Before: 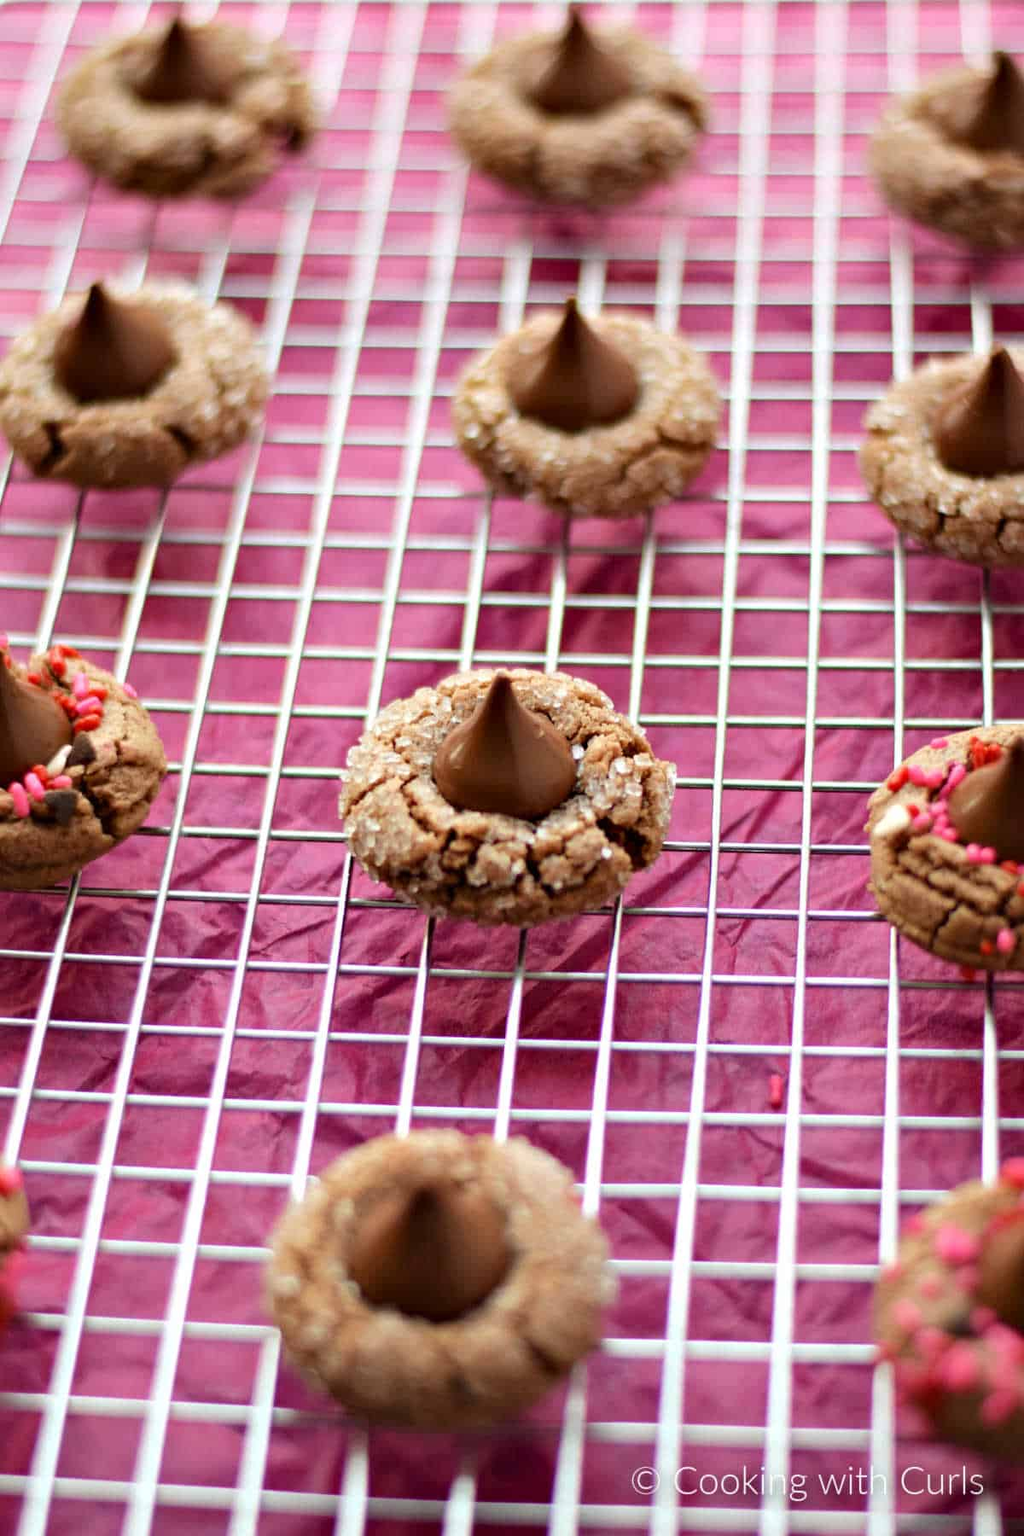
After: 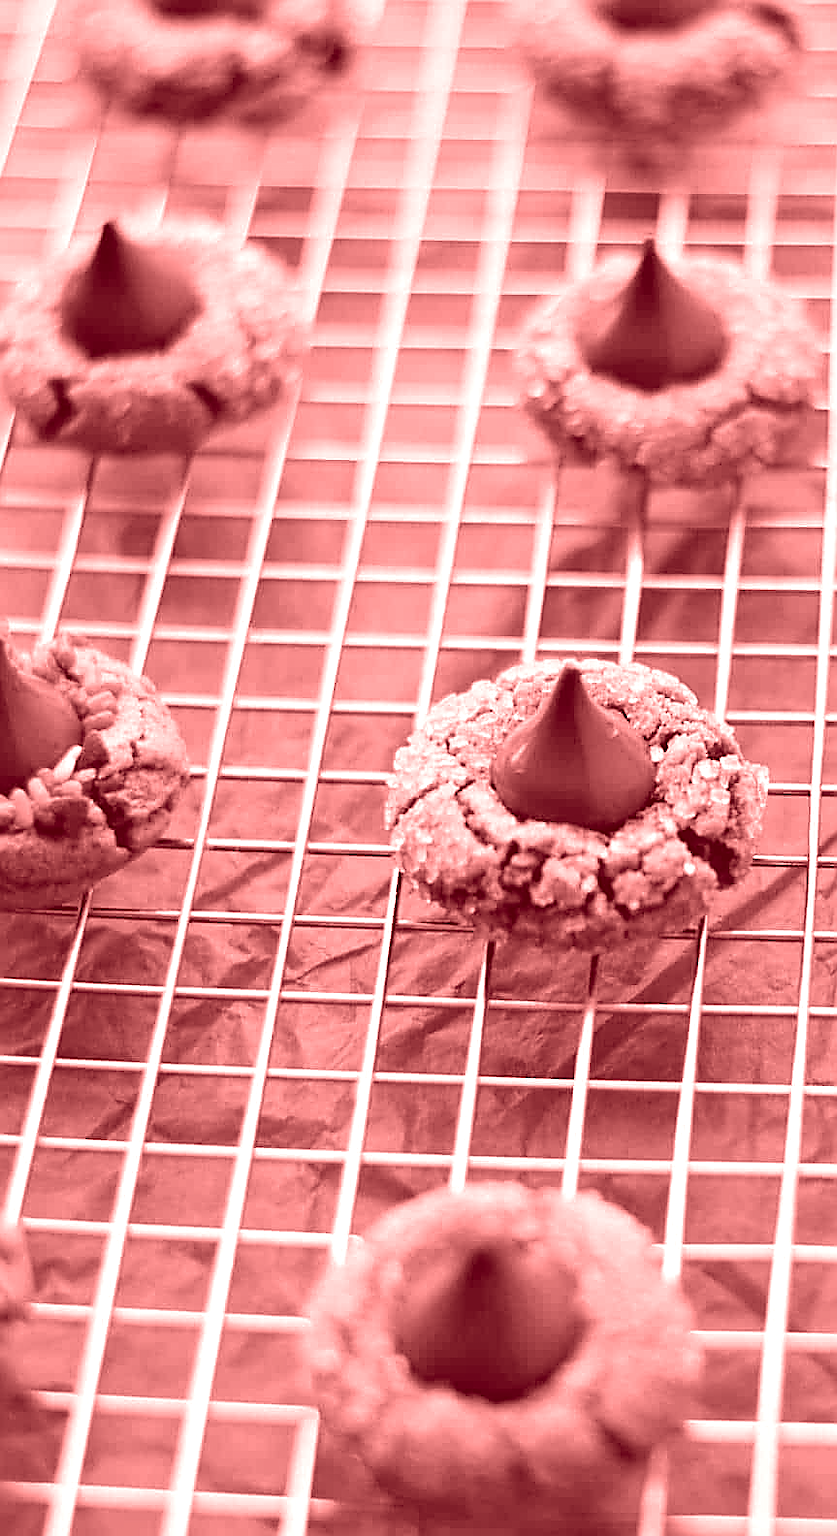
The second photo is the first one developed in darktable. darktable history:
sharpen: radius 1.4, amount 1.25, threshold 0.7
crop: top 5.803%, right 27.864%, bottom 5.804%
colorize: saturation 60%, source mix 100%
color zones: curves: ch0 [(0, 0.5) (0.143, 0.52) (0.286, 0.5) (0.429, 0.5) (0.571, 0.5) (0.714, 0.5) (0.857, 0.5) (1, 0.5)]; ch1 [(0, 0.489) (0.155, 0.45) (0.286, 0.466) (0.429, 0.5) (0.571, 0.5) (0.714, 0.5) (0.857, 0.5) (1, 0.489)]
